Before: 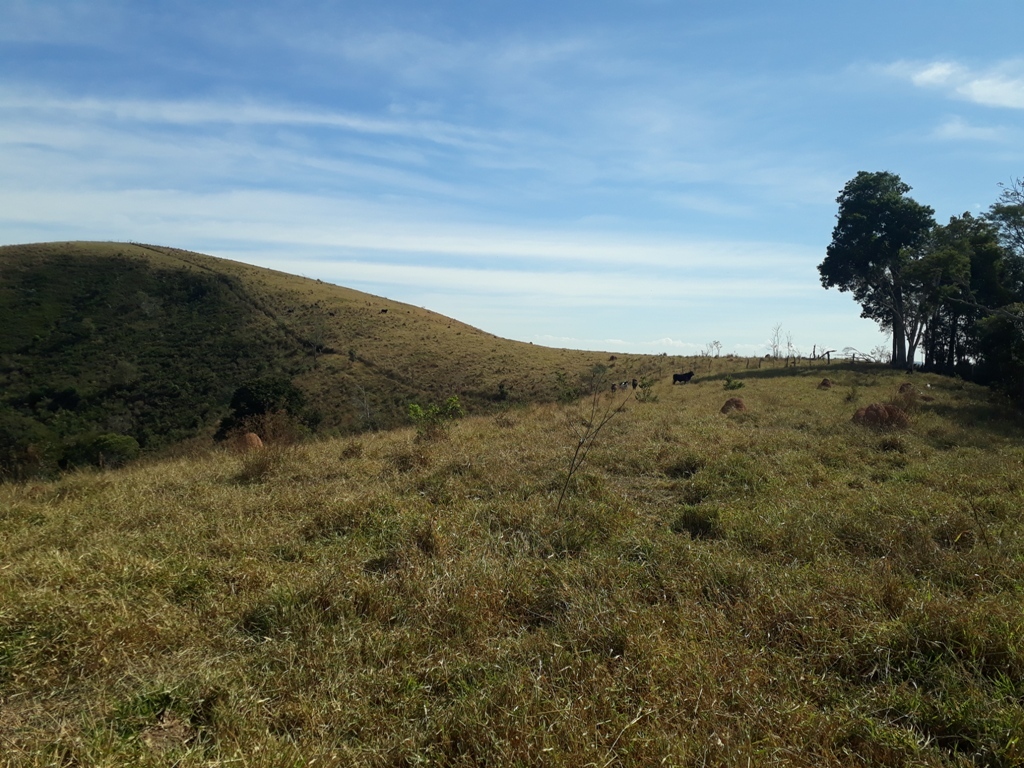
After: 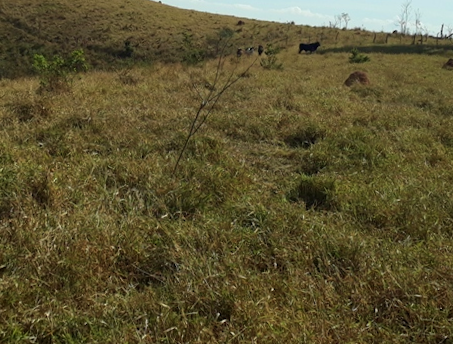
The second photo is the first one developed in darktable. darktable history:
crop: left 37.221%, top 45.169%, right 20.63%, bottom 13.777%
velvia: on, module defaults
rotate and perspective: rotation 4.1°, automatic cropping off
